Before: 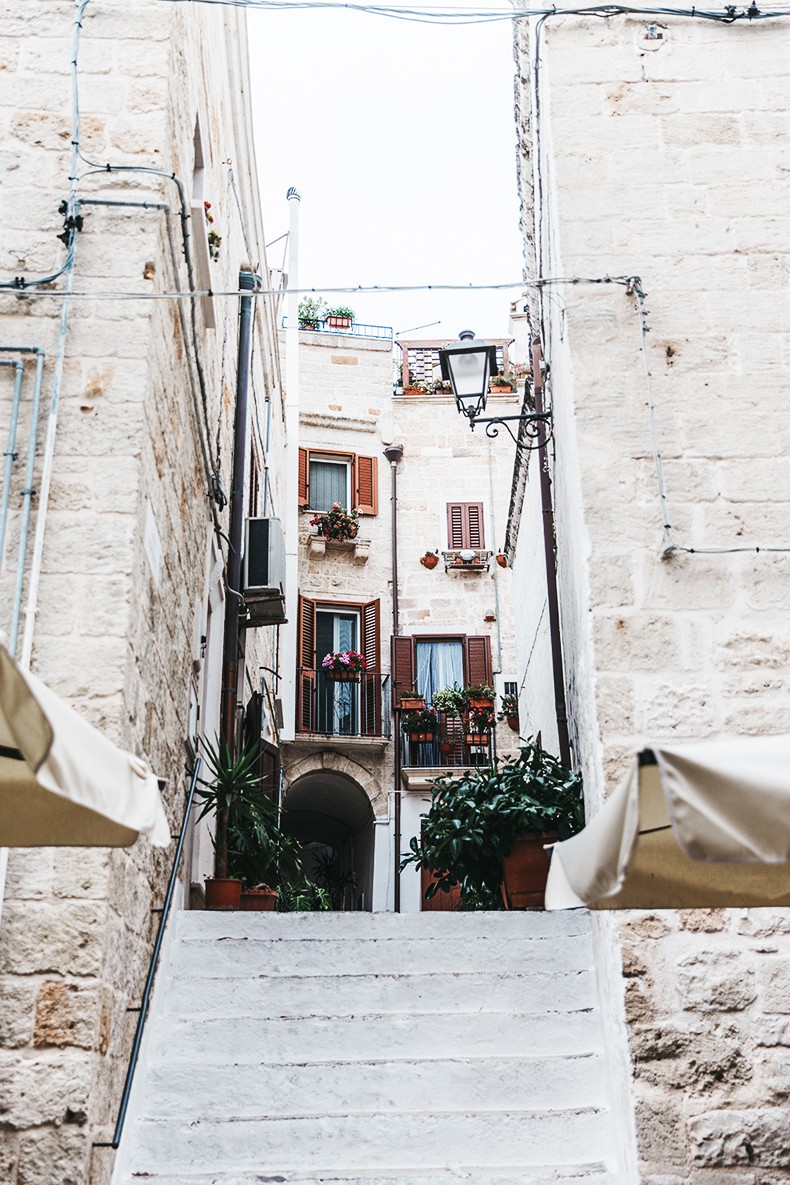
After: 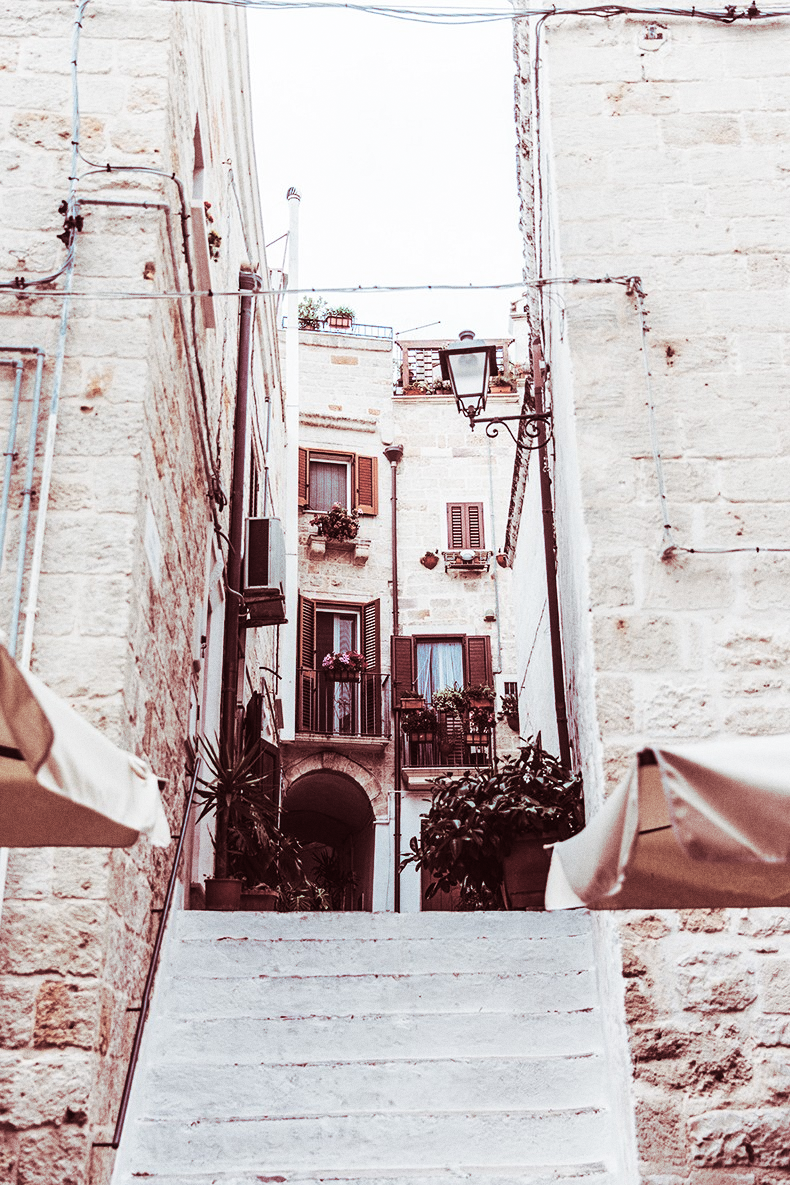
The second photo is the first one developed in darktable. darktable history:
grain: coarseness 3.21 ISO
split-toning: highlights › saturation 0, balance -61.83
